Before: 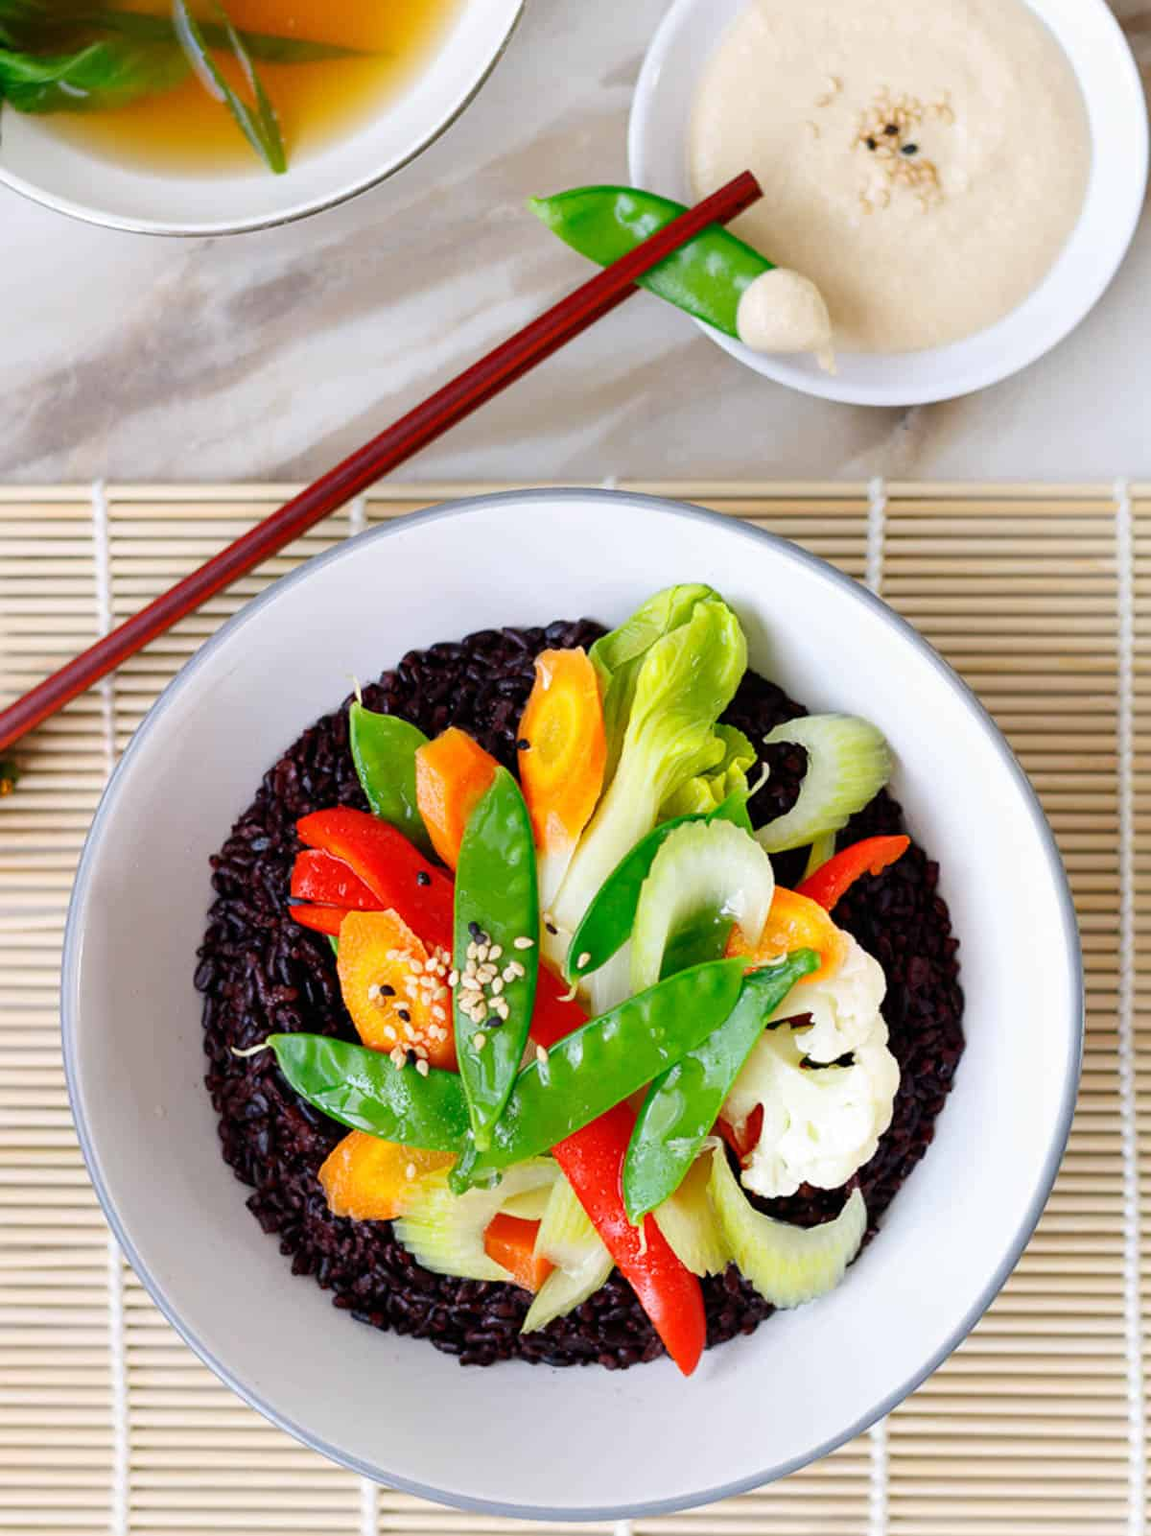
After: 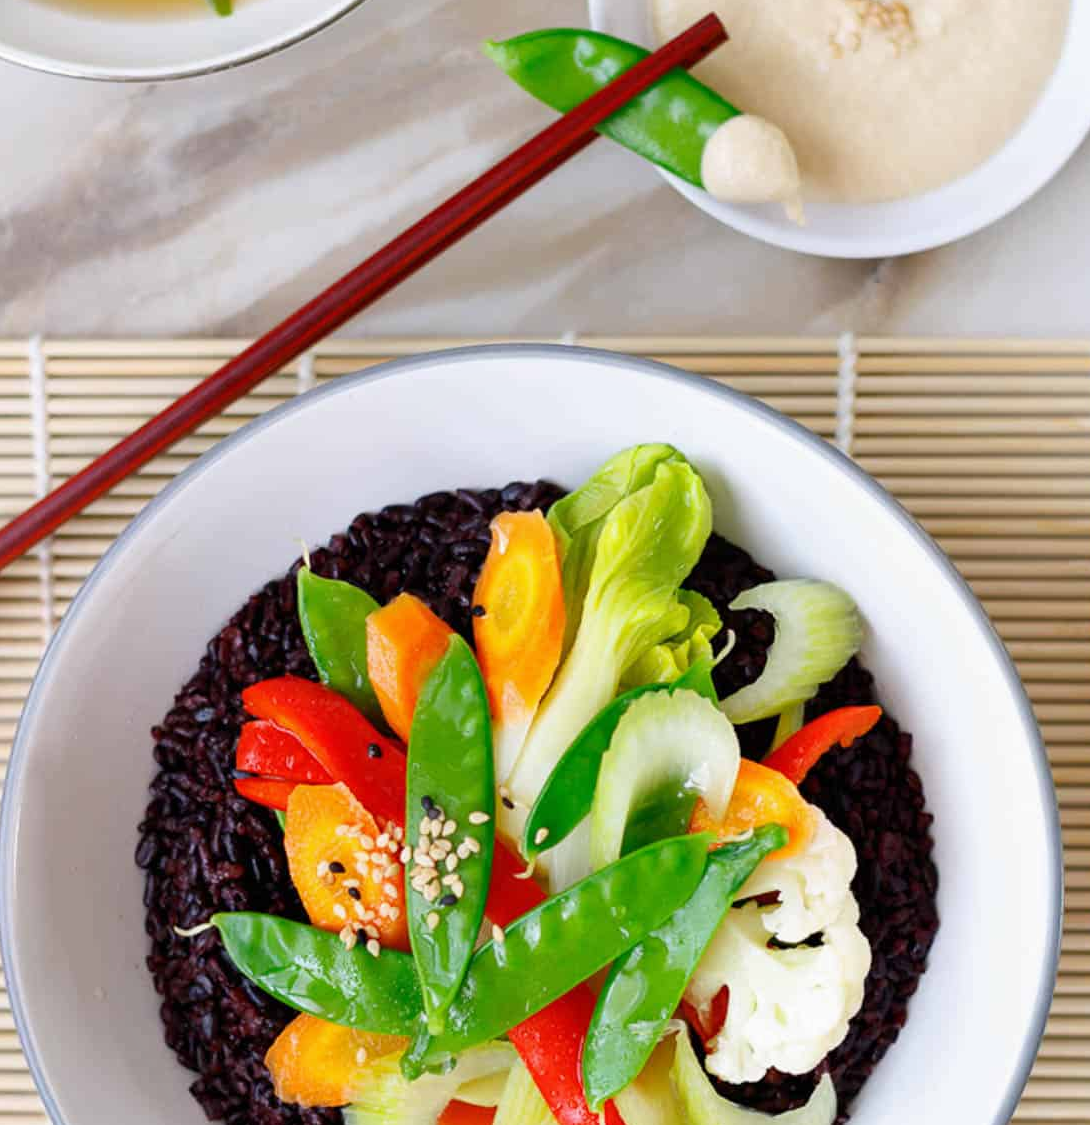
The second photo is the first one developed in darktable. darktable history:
tone equalizer: -7 EV 0.18 EV, -6 EV 0.12 EV, -5 EV 0.08 EV, -4 EV 0.04 EV, -2 EV -0.02 EV, -1 EV -0.04 EV, +0 EV -0.06 EV, luminance estimator HSV value / RGB max
crop: left 5.596%, top 10.314%, right 3.534%, bottom 19.395%
